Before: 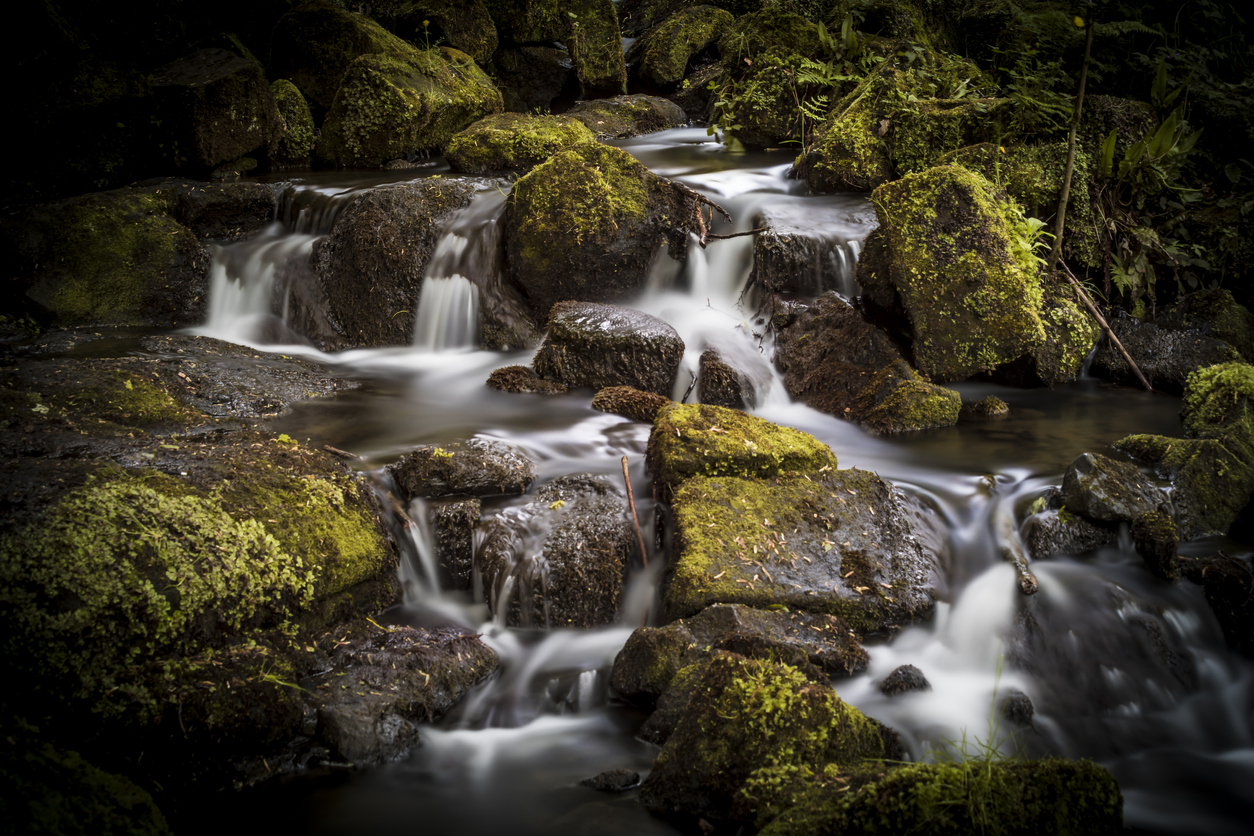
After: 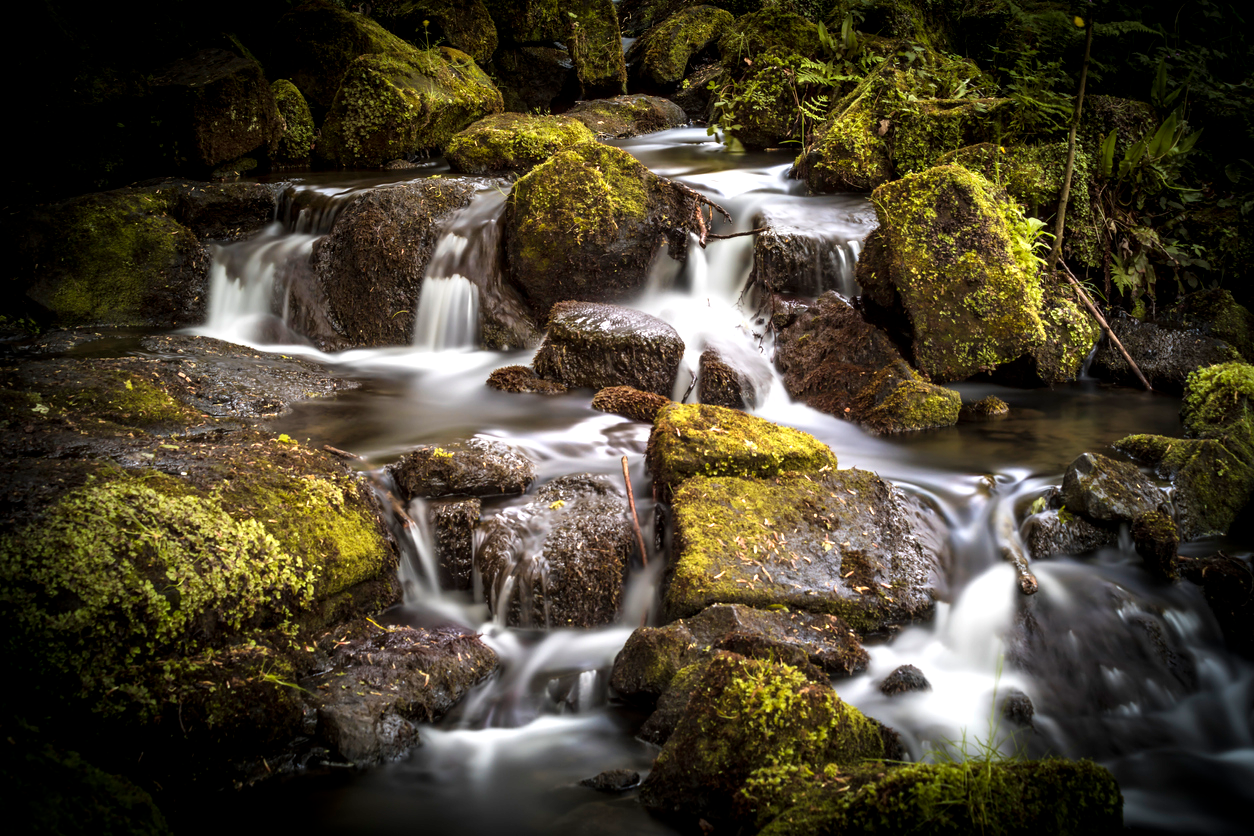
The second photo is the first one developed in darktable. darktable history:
exposure: exposure 0.636 EV, compensate highlight preservation false
